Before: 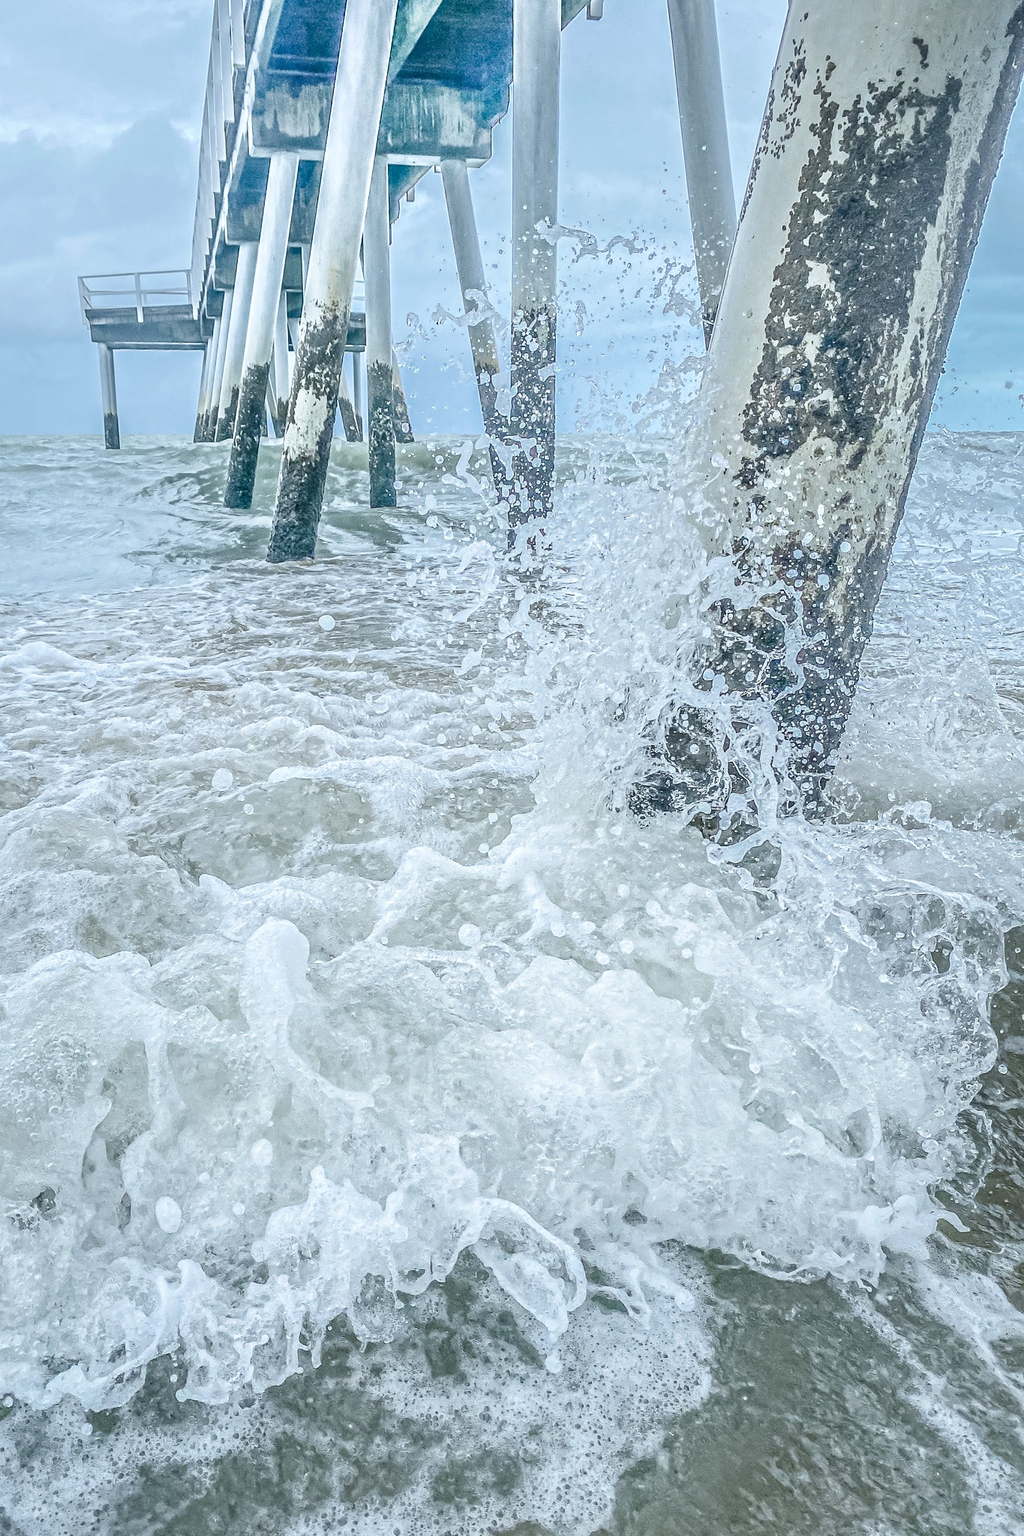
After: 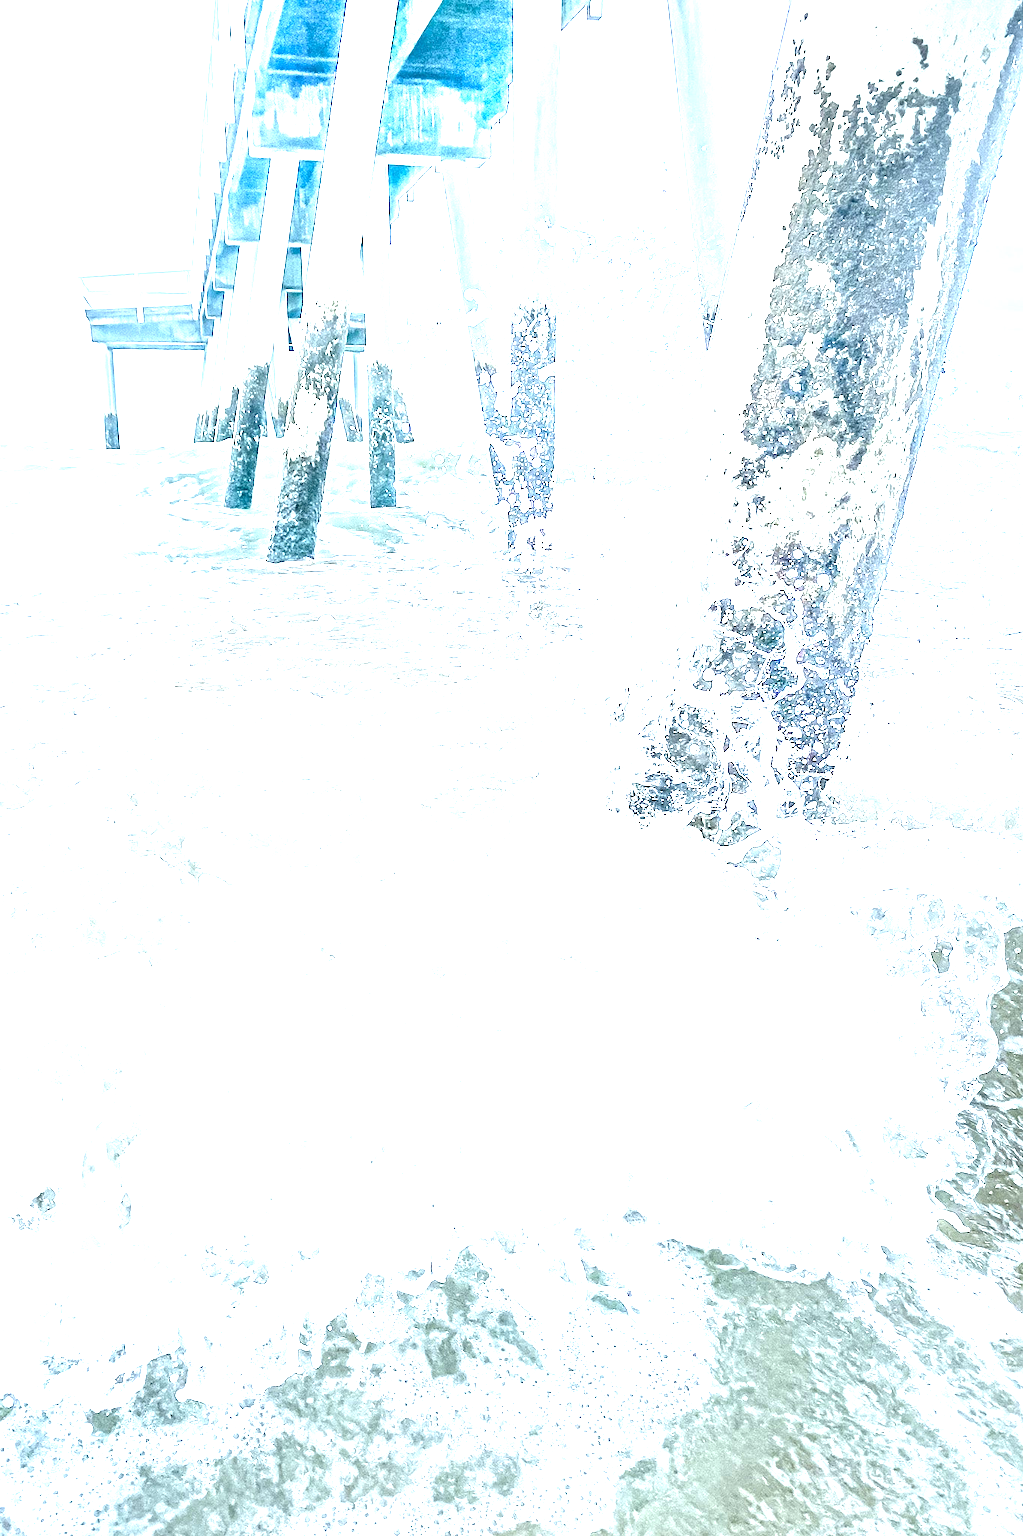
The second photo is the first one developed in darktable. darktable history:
exposure: black level correction 0.001, exposure 1.997 EV, compensate exposure bias true, compensate highlight preservation false
